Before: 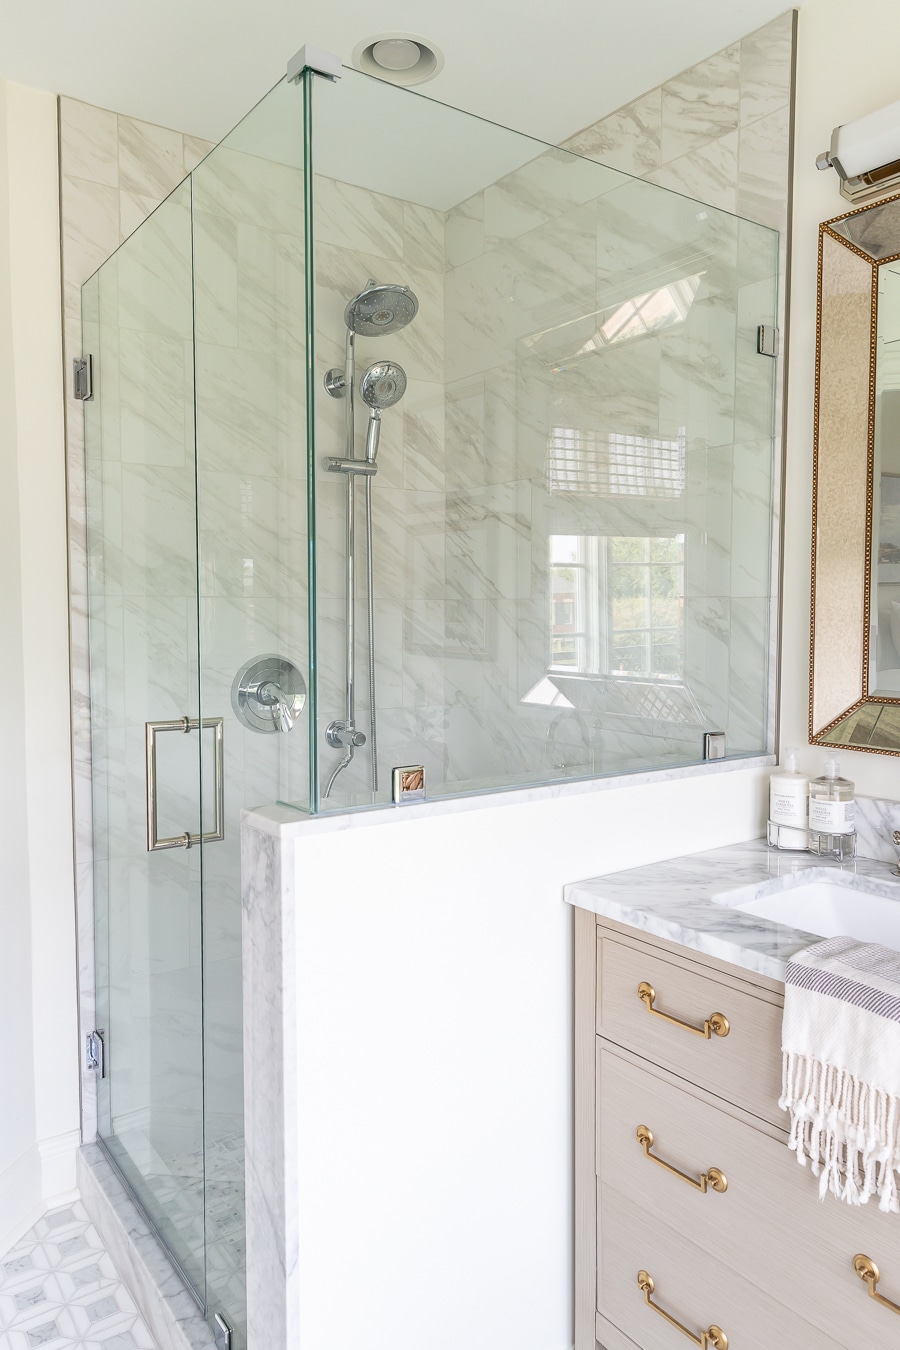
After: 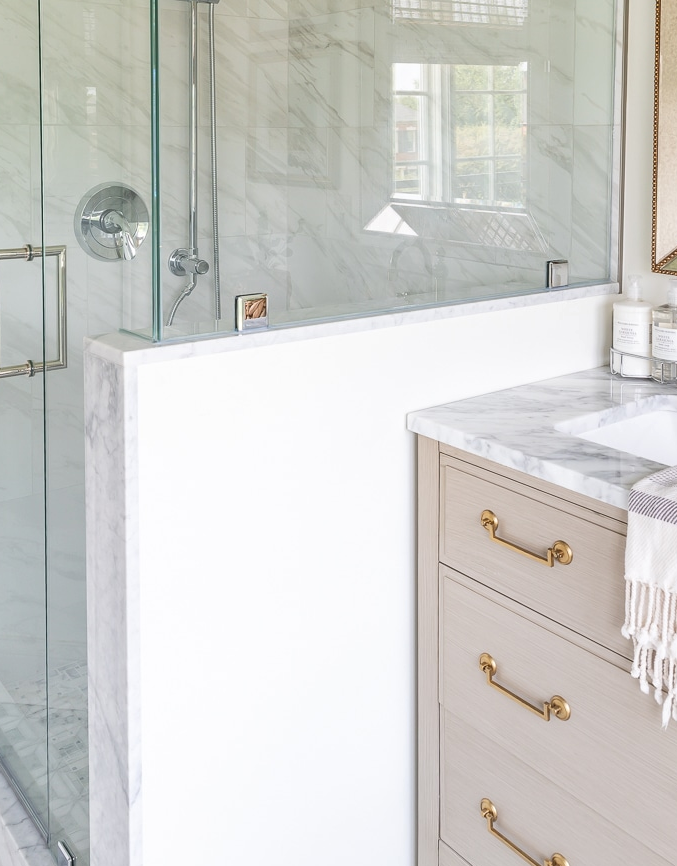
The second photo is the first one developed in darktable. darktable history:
tone equalizer: edges refinement/feathering 500, mask exposure compensation -1.57 EV, preserve details no
crop and rotate: left 17.479%, top 35%, right 7.292%, bottom 0.842%
